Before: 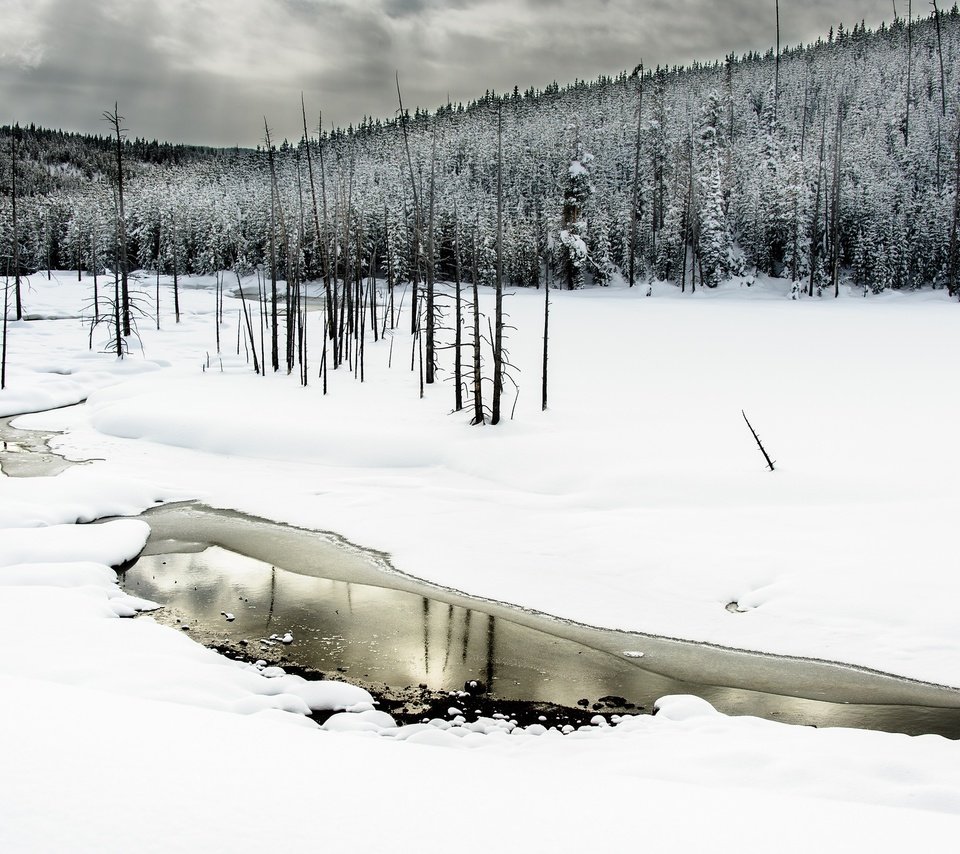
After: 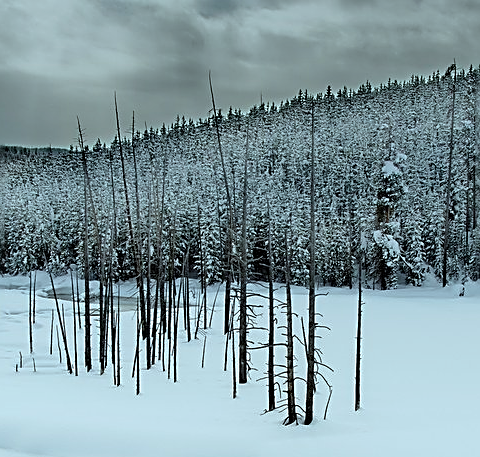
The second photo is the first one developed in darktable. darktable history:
crop: left 19.556%, right 30.401%, bottom 46.458%
color correction: highlights a* -10.04, highlights b* -10.37
white balance: emerald 1
sharpen: amount 0.75
tone equalizer: -8 EV 0.25 EV, -7 EV 0.417 EV, -6 EV 0.417 EV, -5 EV 0.25 EV, -3 EV -0.25 EV, -2 EV -0.417 EV, -1 EV -0.417 EV, +0 EV -0.25 EV, edges refinement/feathering 500, mask exposure compensation -1.57 EV, preserve details guided filter
